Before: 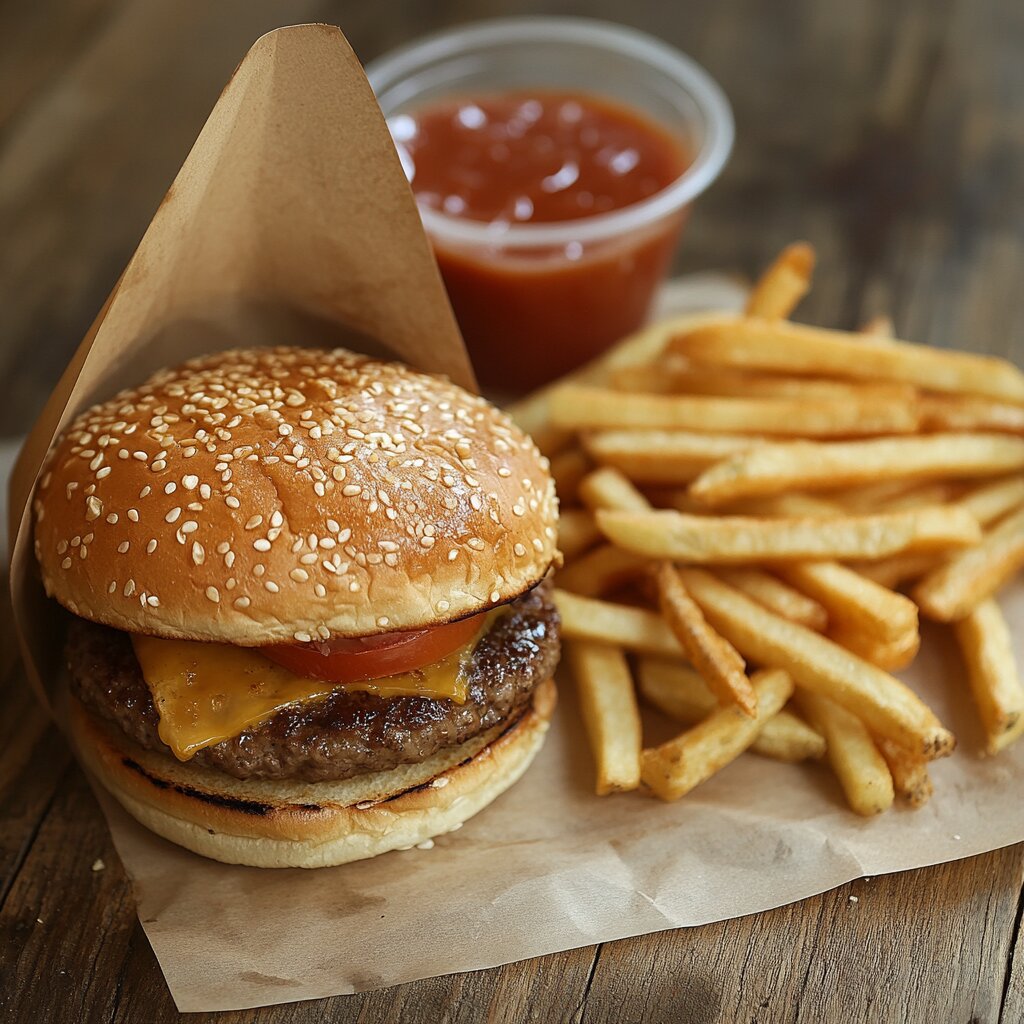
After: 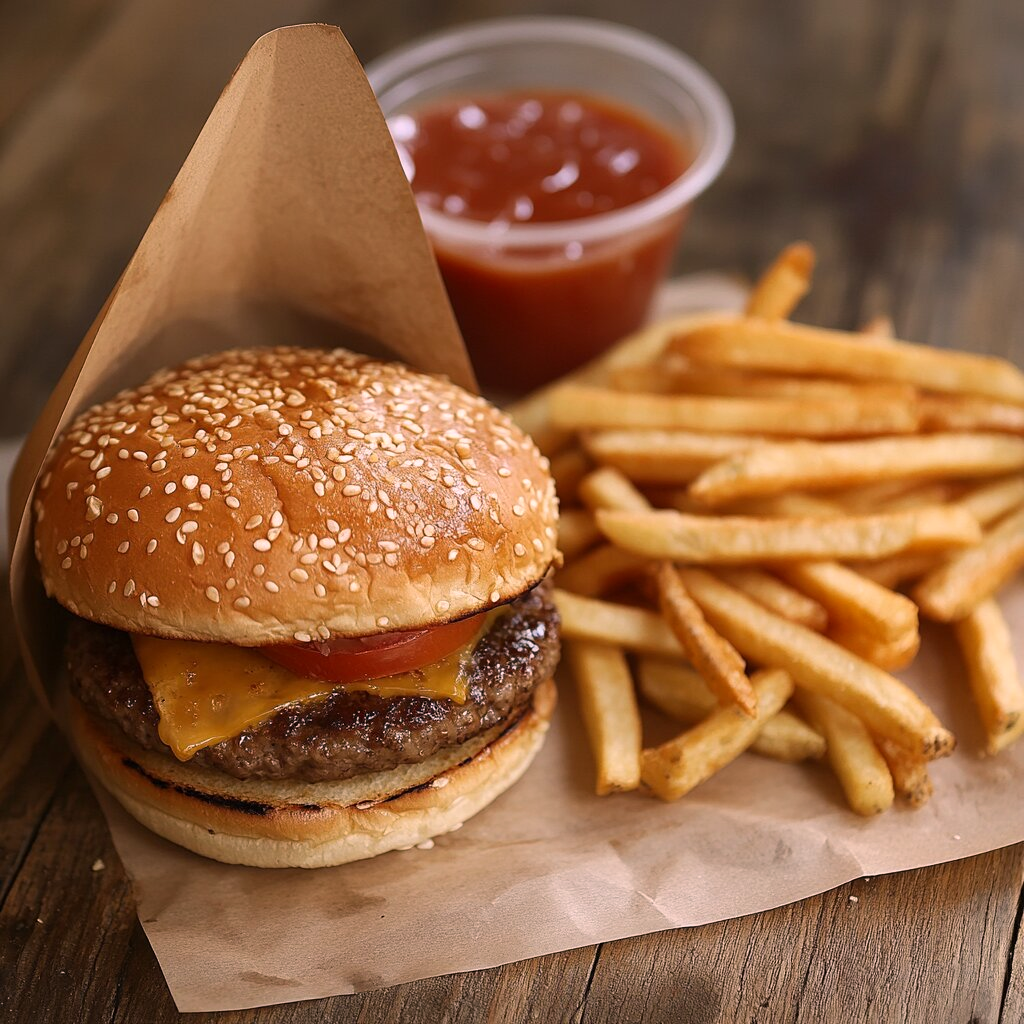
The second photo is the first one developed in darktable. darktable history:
color correction: highlights a* 14.75, highlights b* 4.75
